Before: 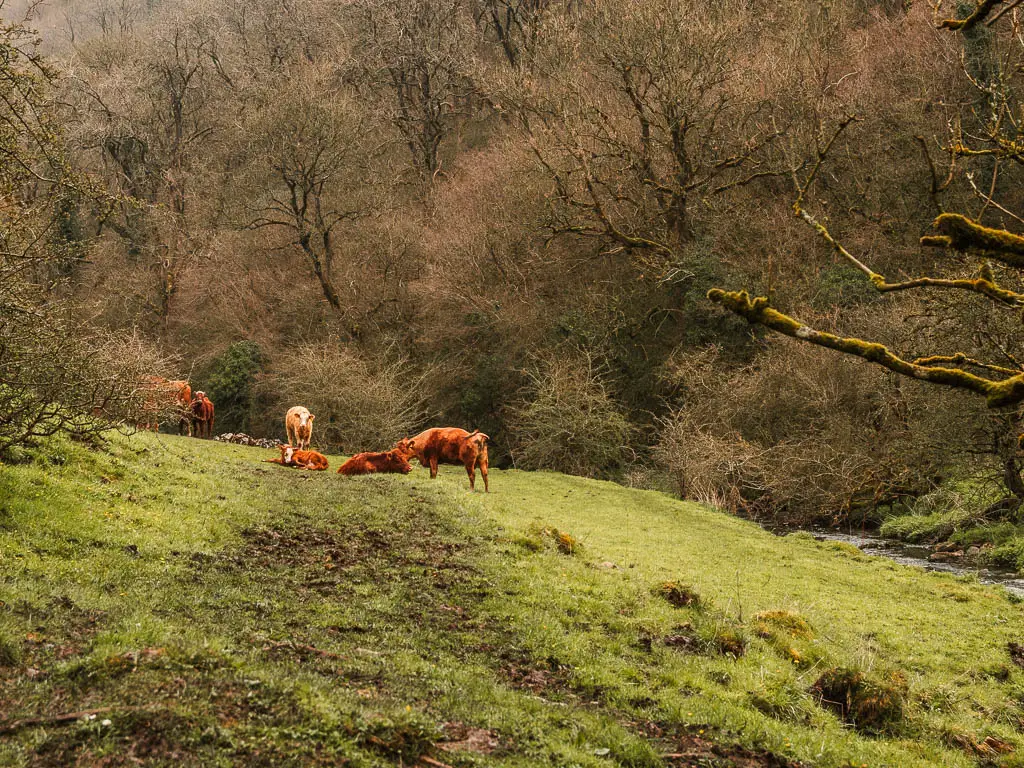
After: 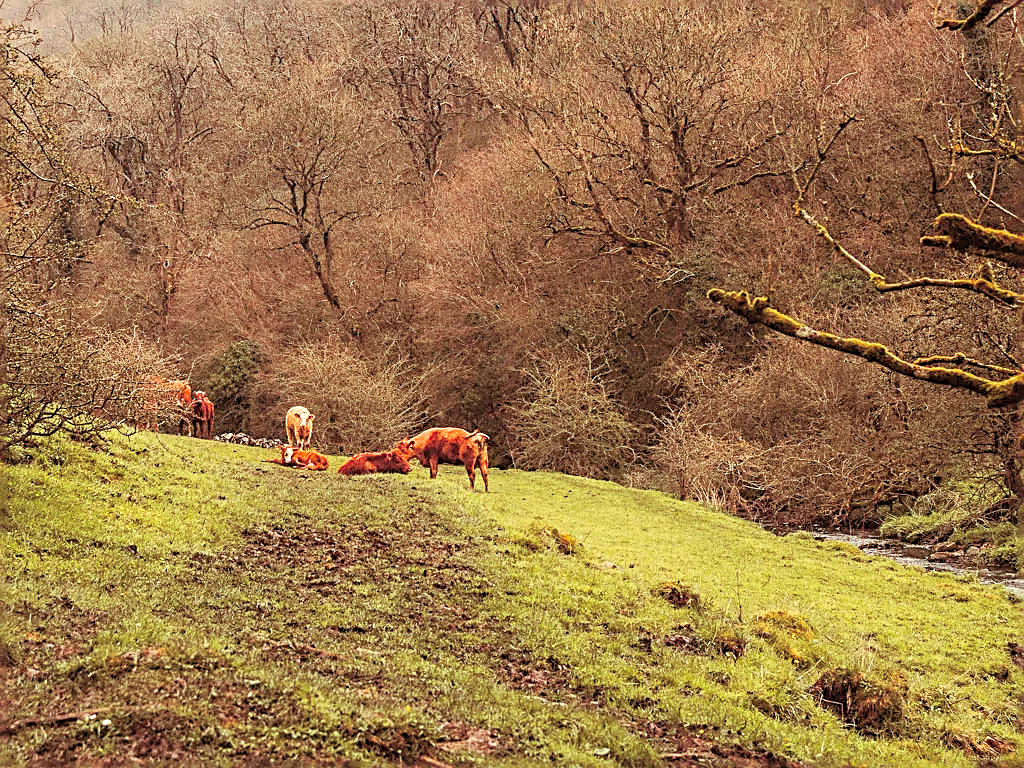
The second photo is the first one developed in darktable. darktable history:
tone curve: curves: ch0 [(0, 0) (0.004, 0.008) (0.077, 0.156) (0.169, 0.29) (0.774, 0.774) (1, 1)], color space Lab, linked channels, preserve colors none
split-toning: on, module defaults
contrast brightness saturation: contrast 0.2, brightness 0.16, saturation 0.22
sharpen: radius 2.584, amount 0.688
